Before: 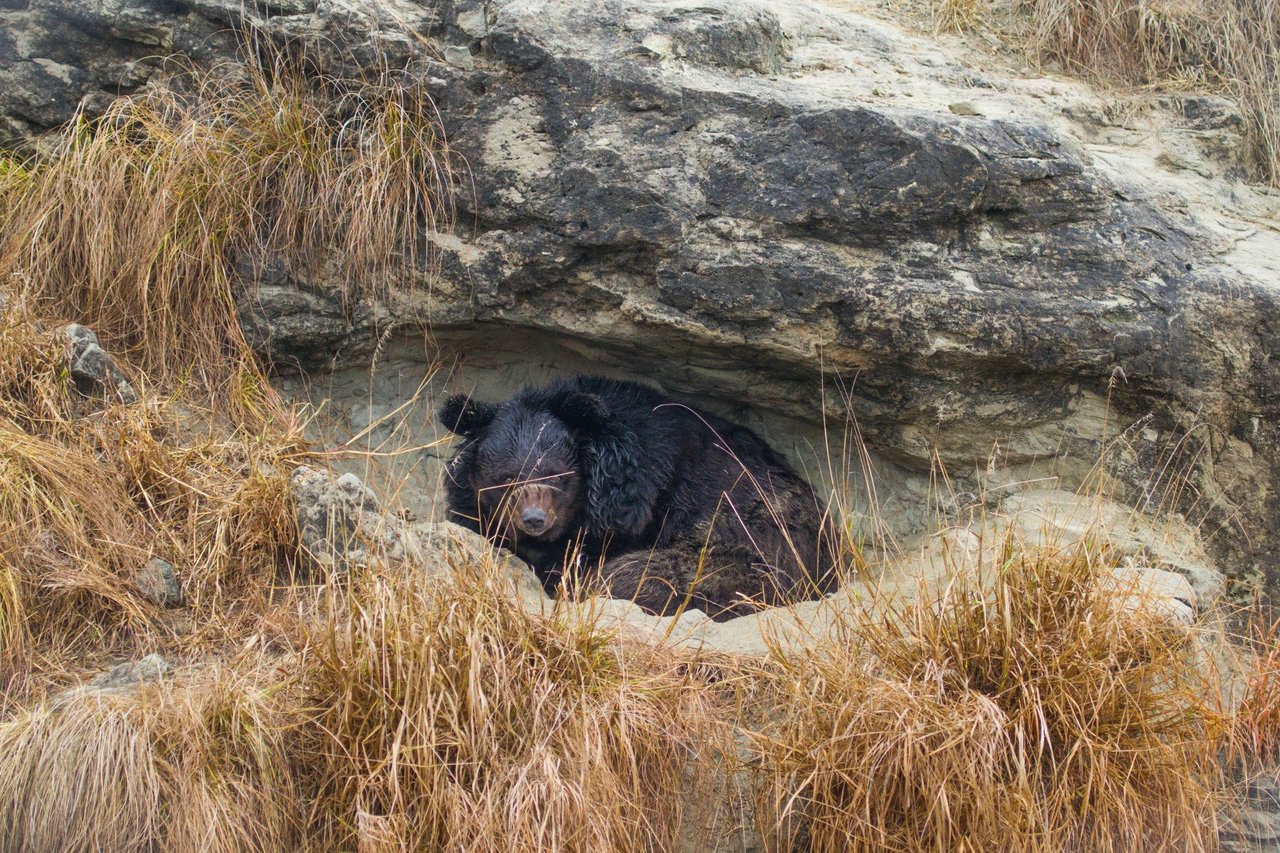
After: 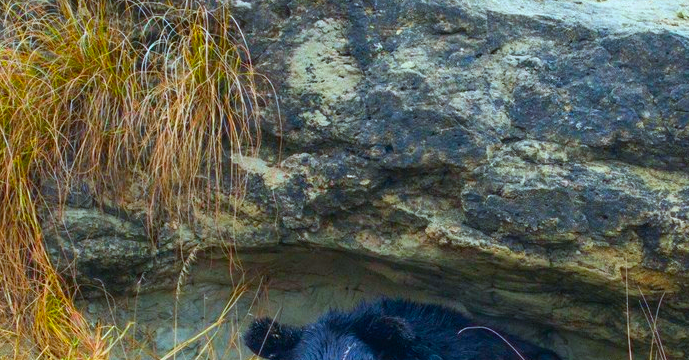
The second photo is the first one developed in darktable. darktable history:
crop: left 15.306%, top 9.065%, right 30.789%, bottom 48.638%
color correction: saturation 2.15
white balance: red 0.925, blue 1.046
